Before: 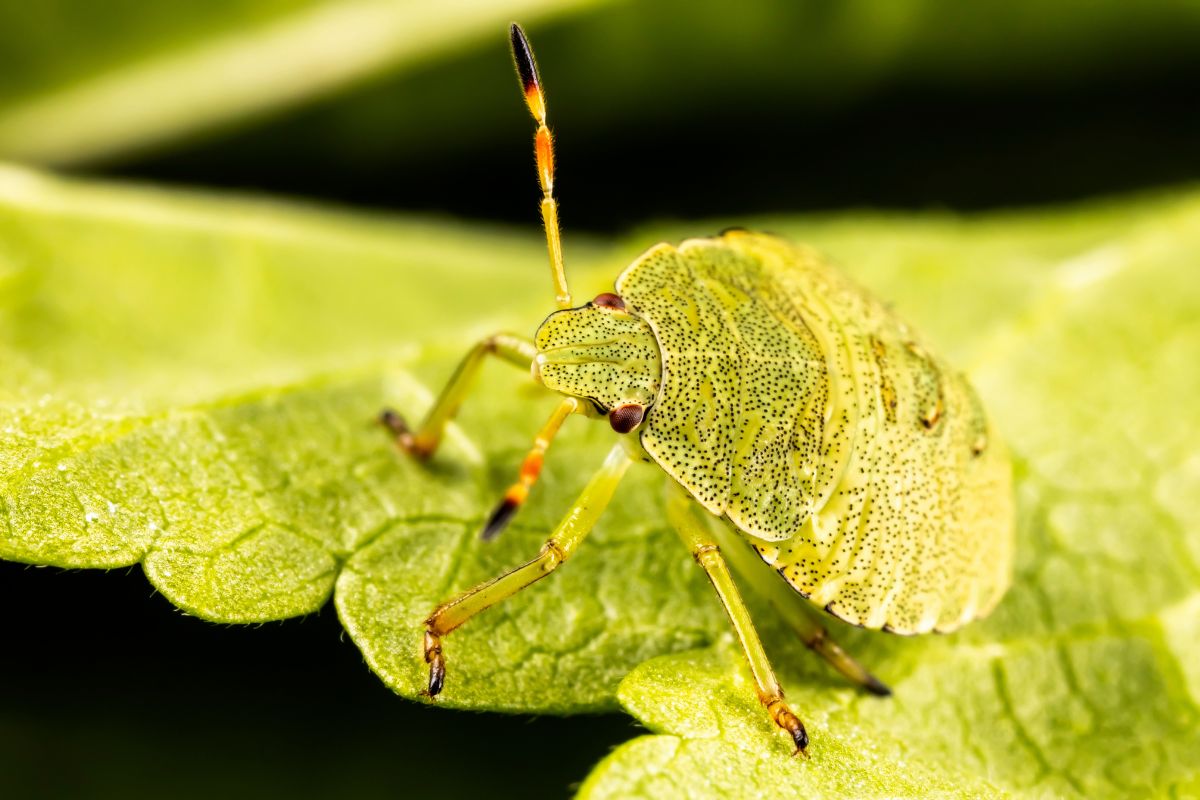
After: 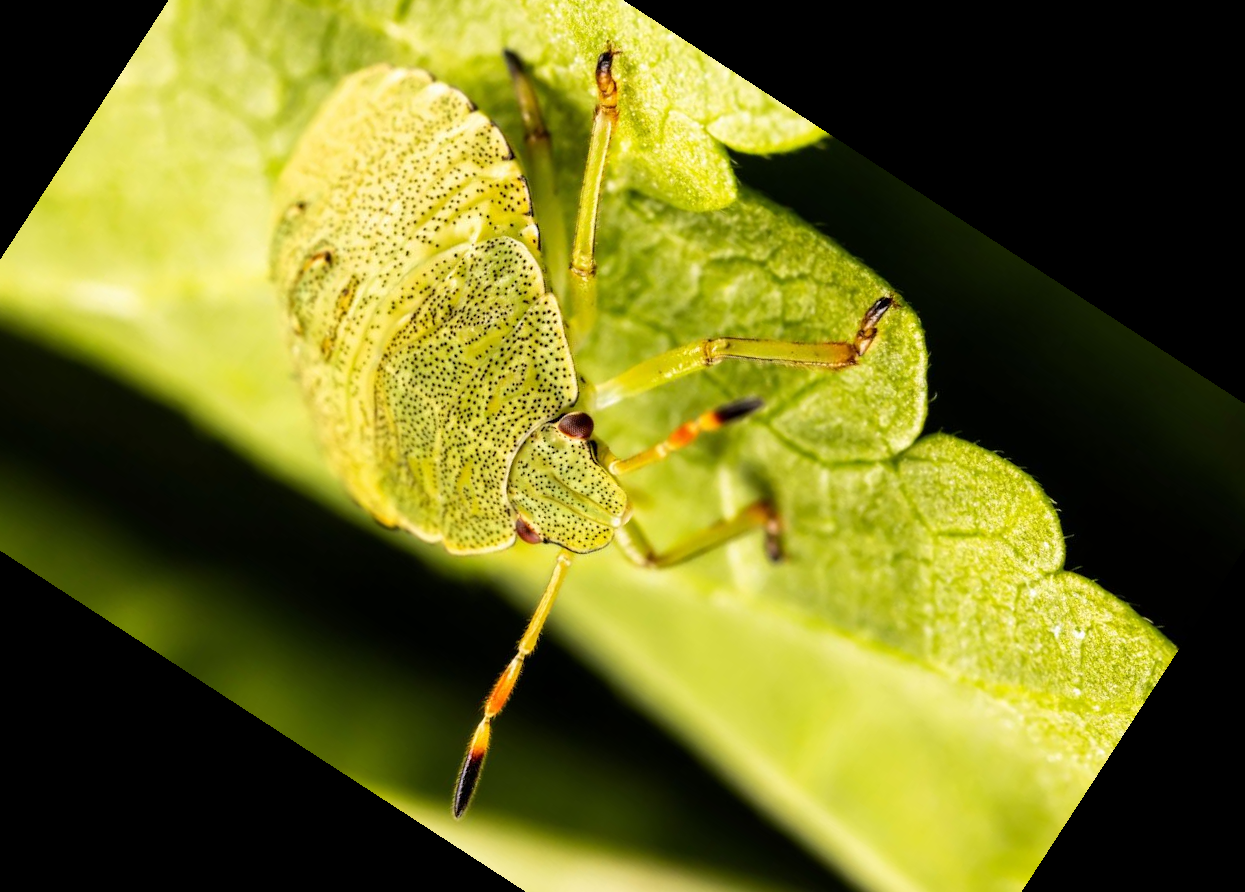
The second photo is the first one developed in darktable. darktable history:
crop and rotate: angle 147.01°, left 9.222%, top 15.614%, right 4.425%, bottom 16.999%
